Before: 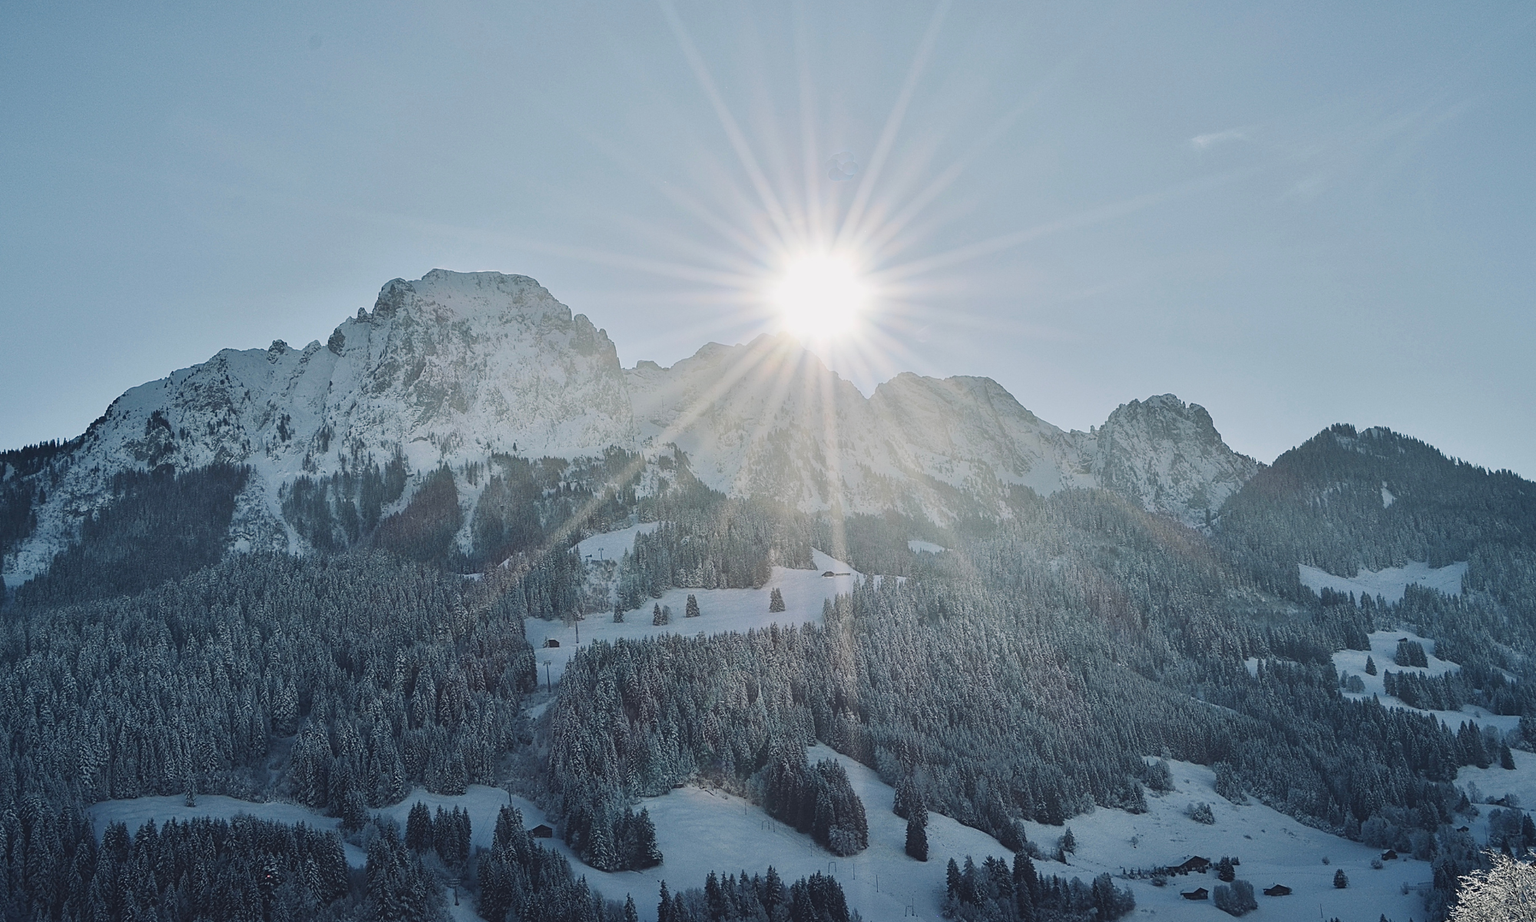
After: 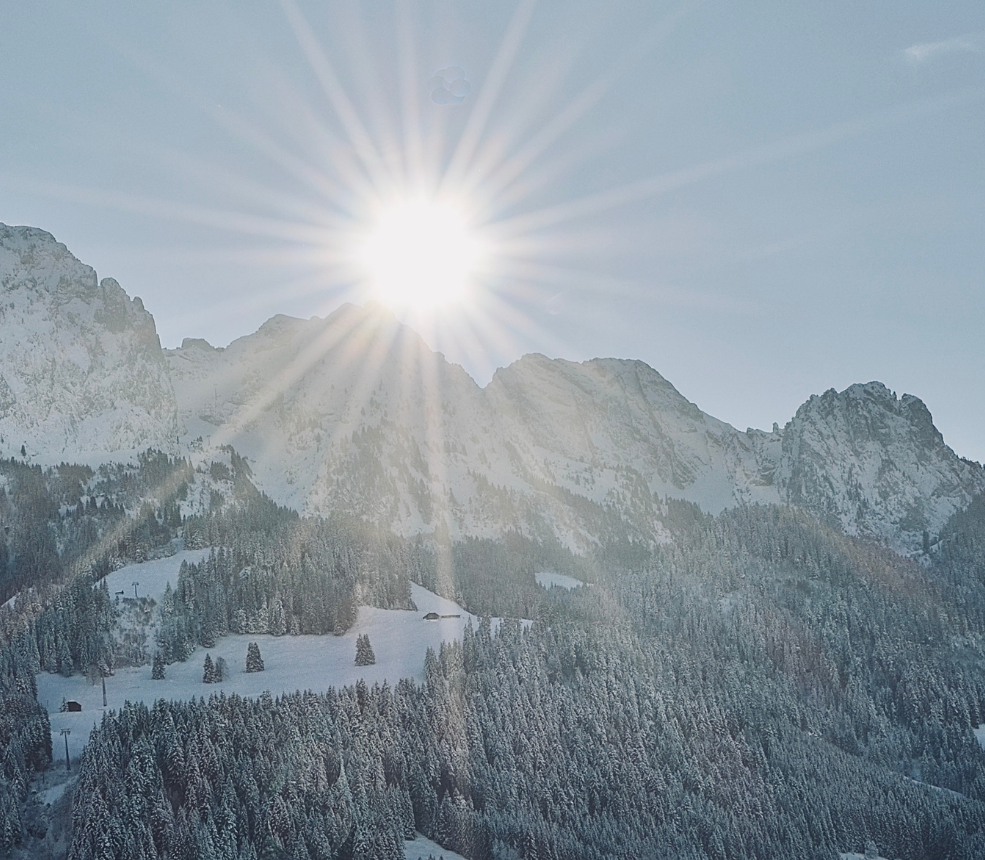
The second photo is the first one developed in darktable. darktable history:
crop: left 32.387%, top 10.952%, right 18.342%, bottom 17.325%
